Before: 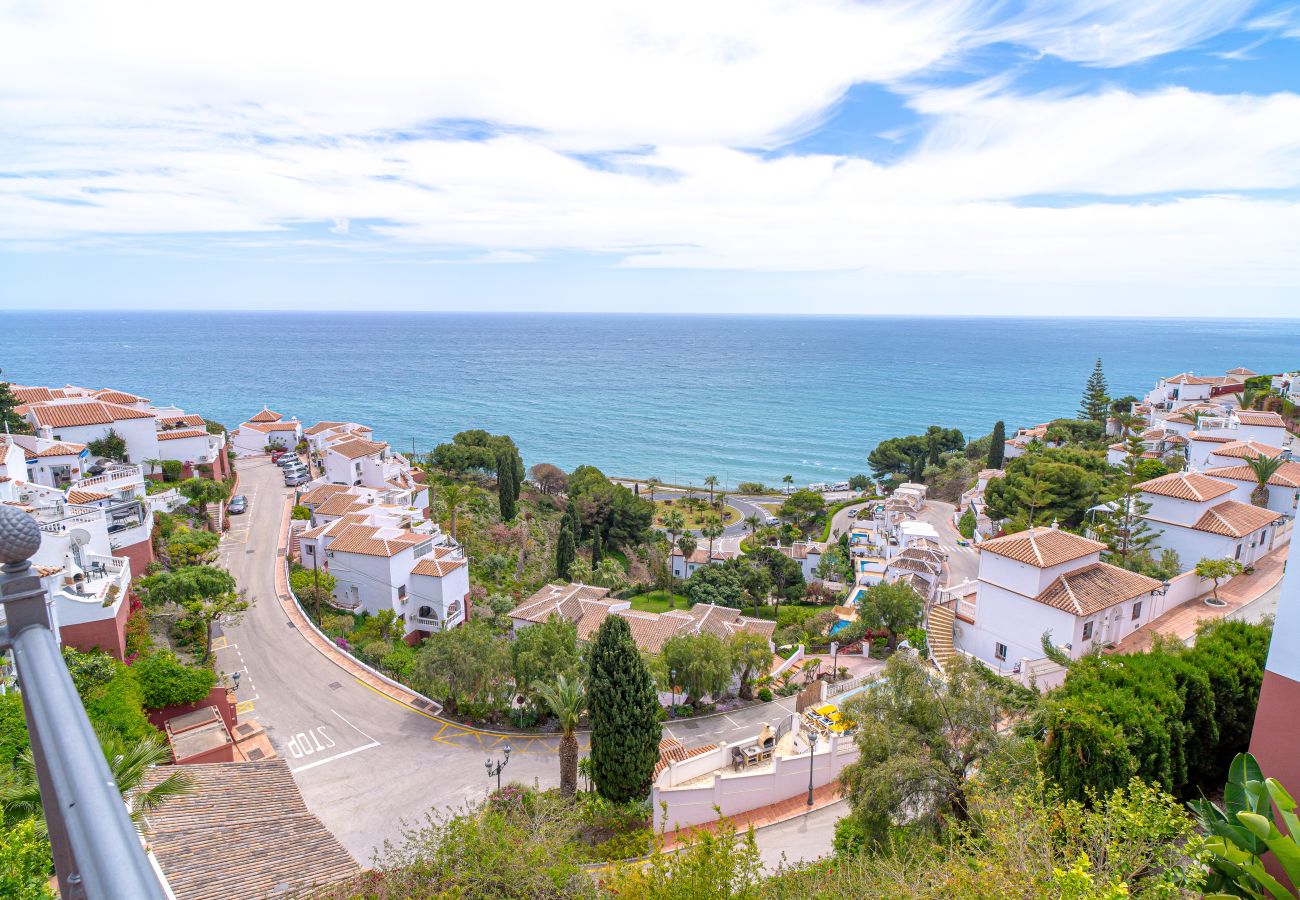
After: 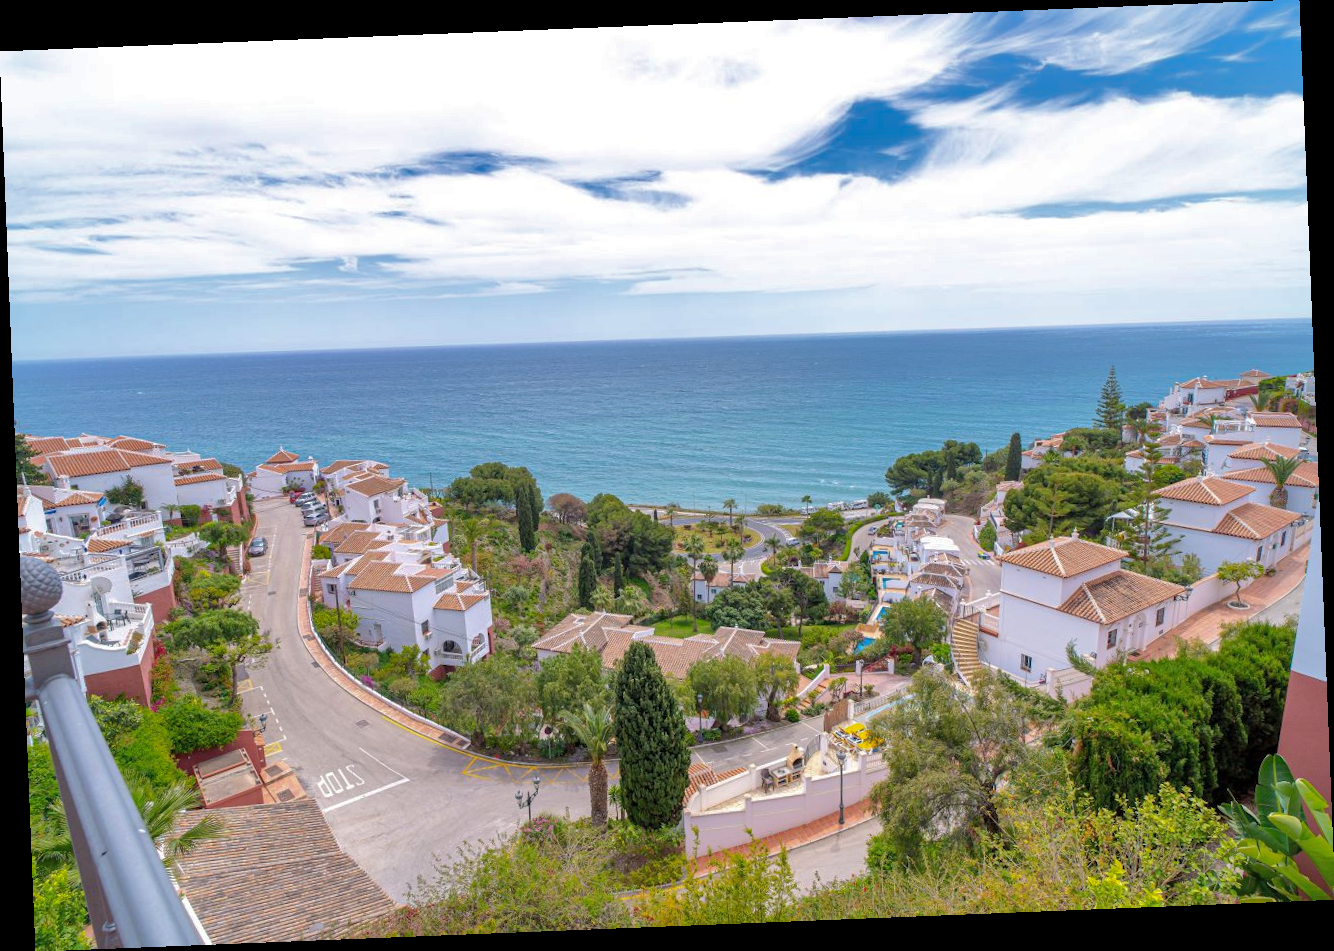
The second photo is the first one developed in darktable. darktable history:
rotate and perspective: rotation -2.29°, automatic cropping off
shadows and highlights: shadows 40, highlights -60
